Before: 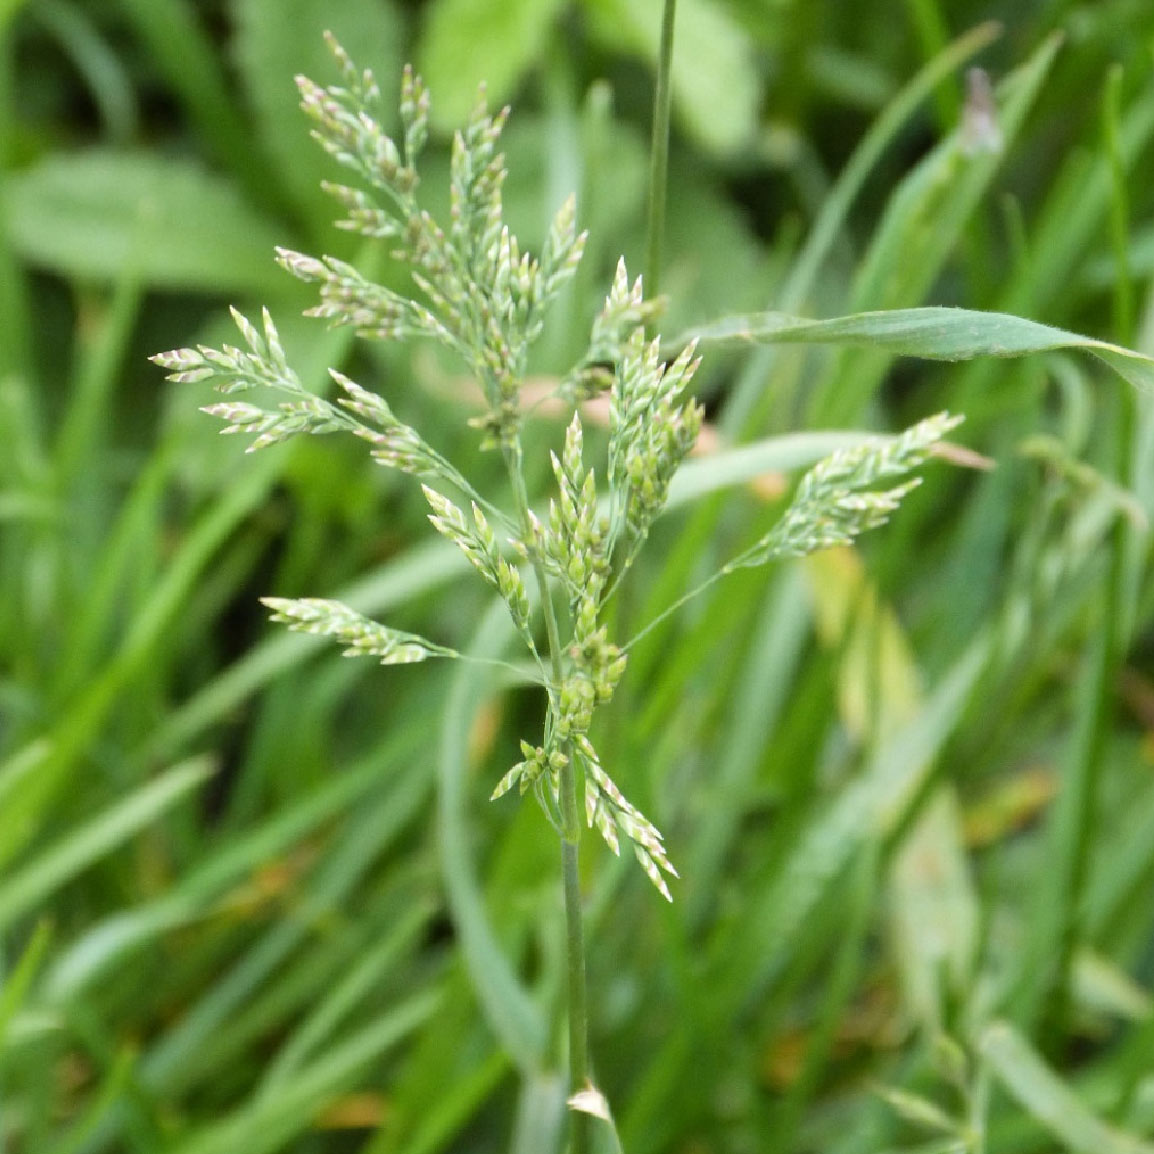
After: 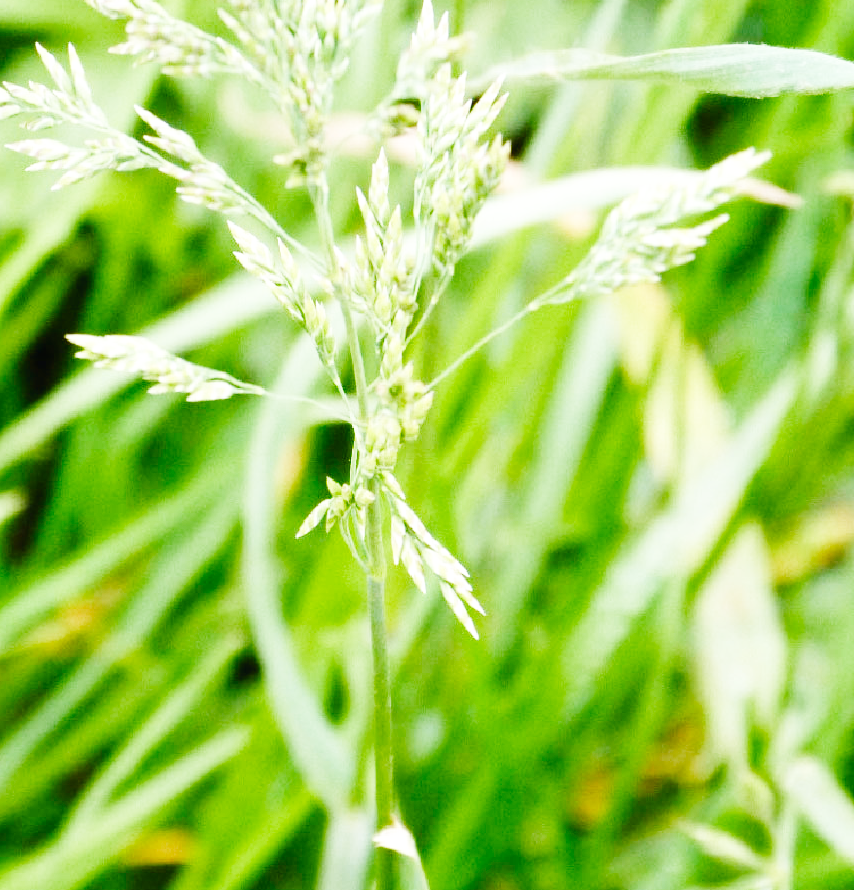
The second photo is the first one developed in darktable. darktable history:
color balance rgb: perceptual saturation grading › global saturation 20%, perceptual saturation grading › highlights -50%, perceptual saturation grading › shadows 30%
white balance: emerald 1
crop: left 16.871%, top 22.857%, right 9.116%
base curve: curves: ch0 [(0, 0.003) (0.001, 0.002) (0.006, 0.004) (0.02, 0.022) (0.048, 0.086) (0.094, 0.234) (0.162, 0.431) (0.258, 0.629) (0.385, 0.8) (0.548, 0.918) (0.751, 0.988) (1, 1)], preserve colors none
